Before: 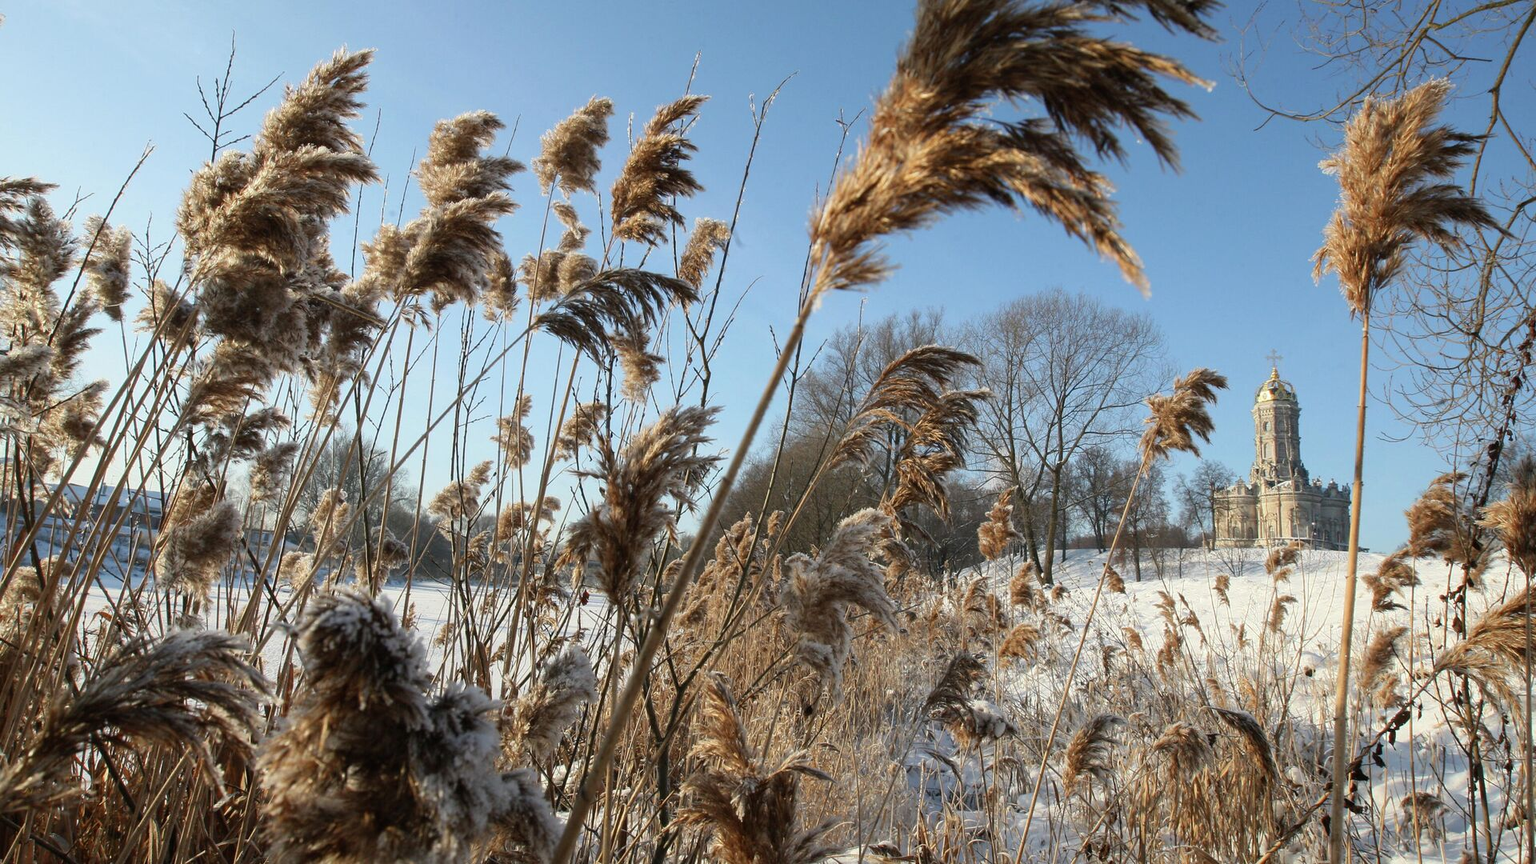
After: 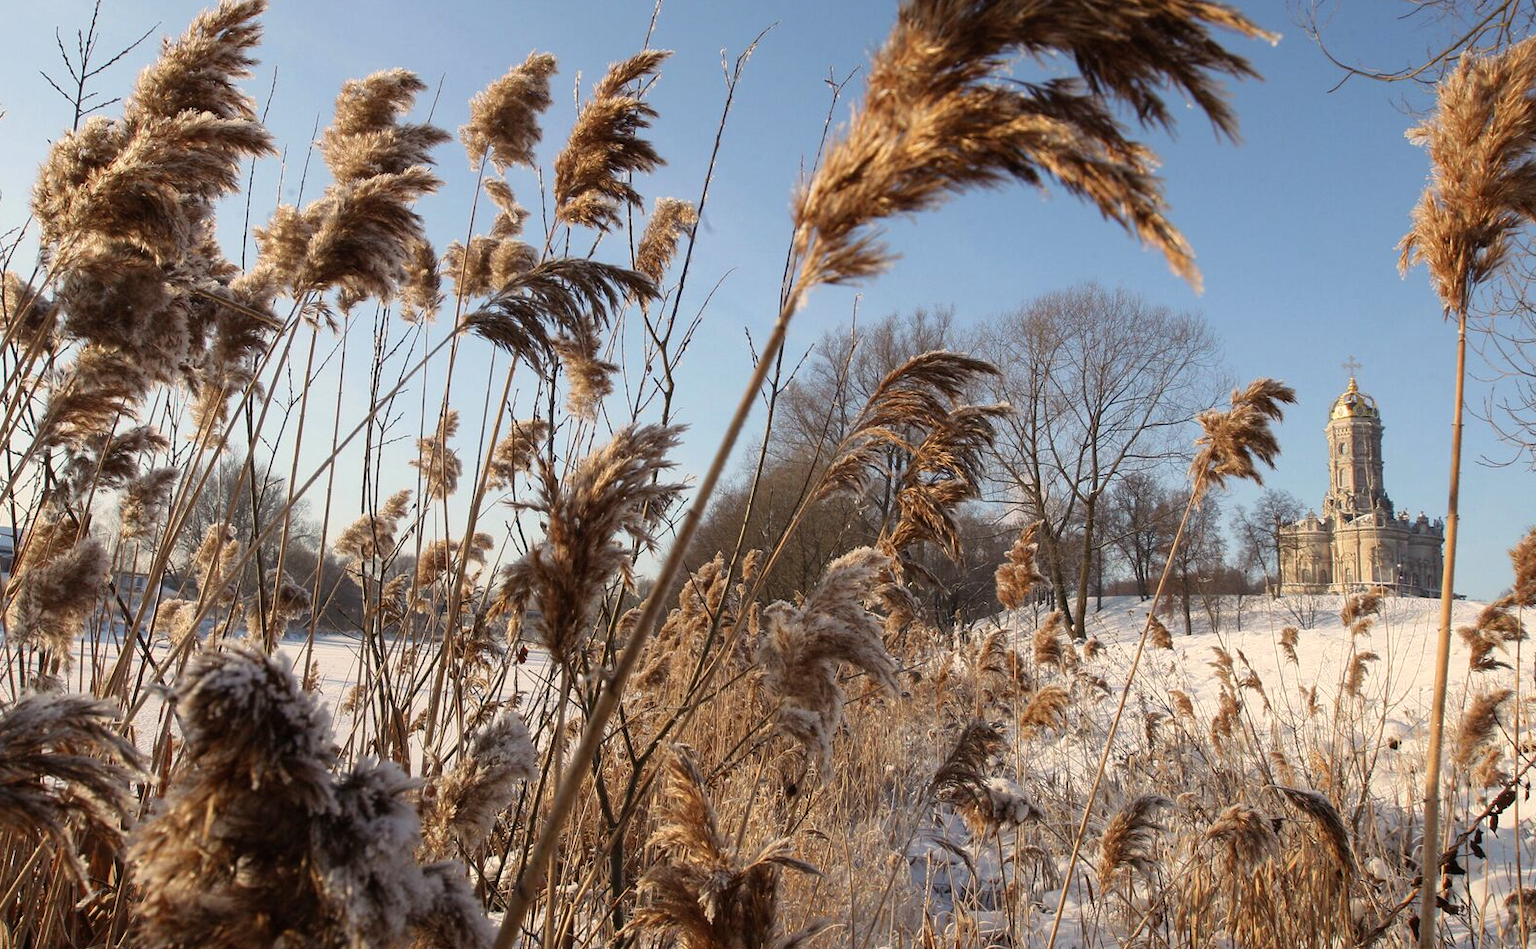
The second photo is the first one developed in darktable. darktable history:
crop: left 9.824%, top 6.262%, right 7.047%, bottom 2.276%
color balance rgb: shadows lift › chroma 4.415%, shadows lift › hue 24.01°, highlights gain › chroma 3.046%, highlights gain › hue 54.51°, perceptual saturation grading › global saturation 0.165%, global vibrance 10.232%, saturation formula JzAzBz (2021)
tone equalizer: mask exposure compensation -0.515 EV
